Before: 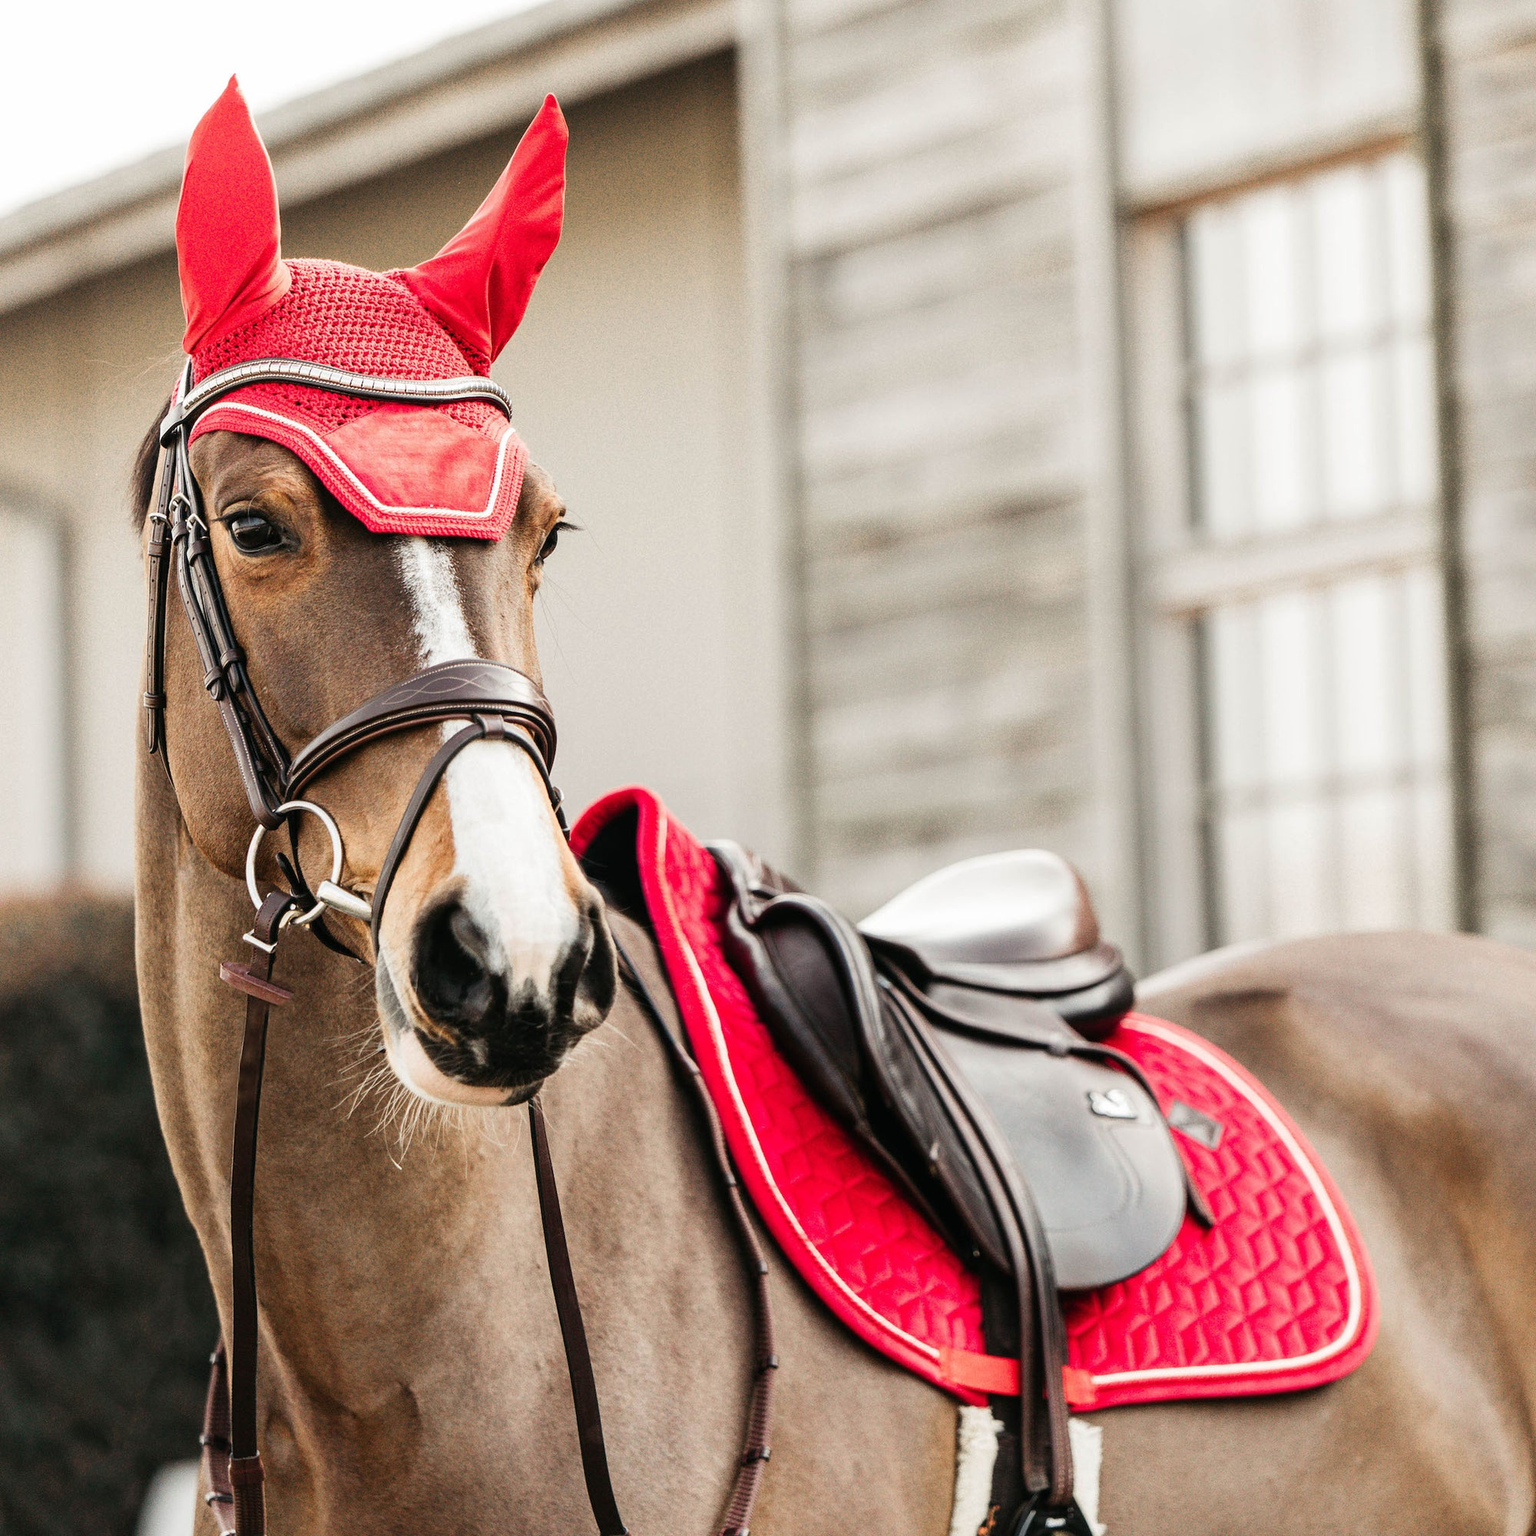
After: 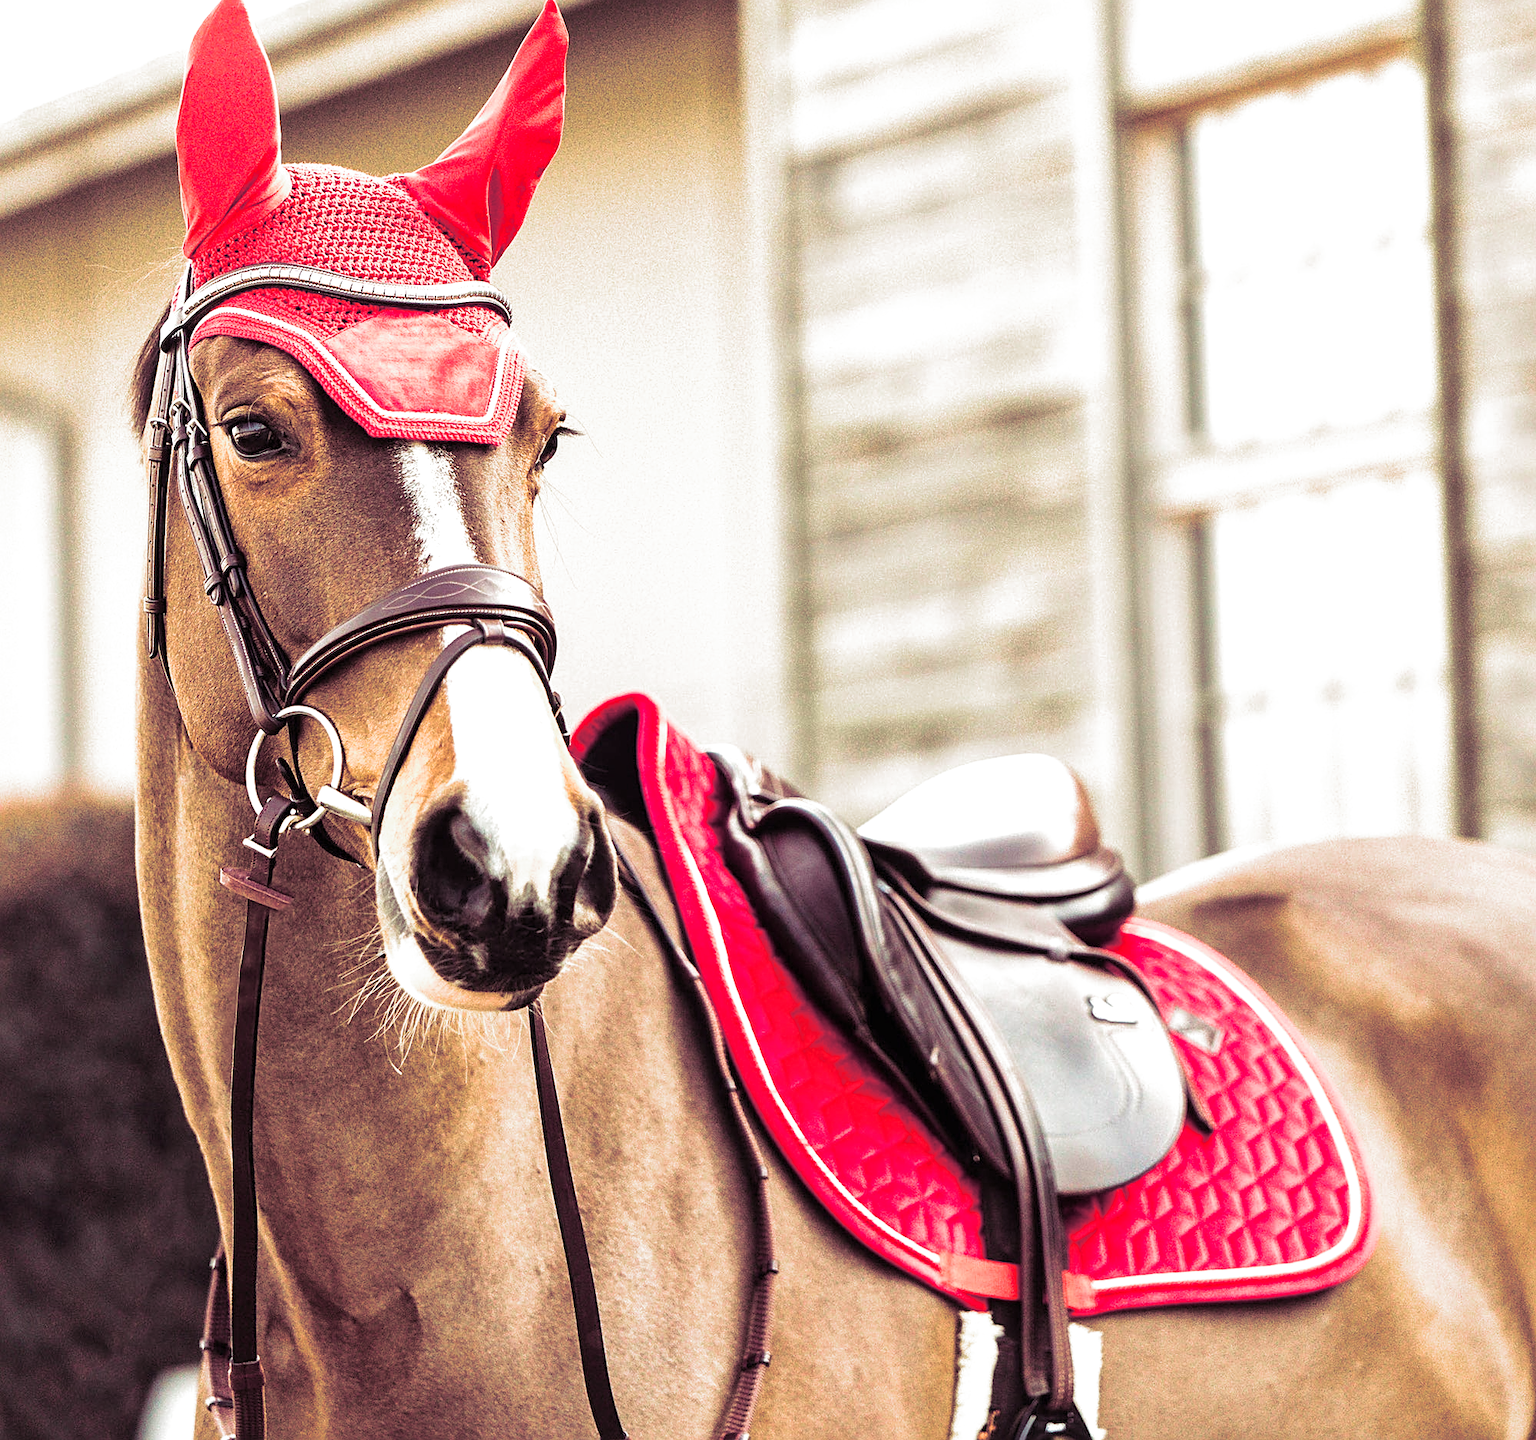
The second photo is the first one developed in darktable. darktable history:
exposure: exposure 0.574 EV, compensate highlight preservation false
sharpen: on, module defaults
crop and rotate: top 6.25%
local contrast: mode bilateral grid, contrast 20, coarseness 50, detail 120%, midtone range 0.2
split-toning: shadows › hue 316.8°, shadows › saturation 0.47, highlights › hue 201.6°, highlights › saturation 0, balance -41.97, compress 28.01%
shadows and highlights: shadows 25, highlights -25
velvia: strength 50%
